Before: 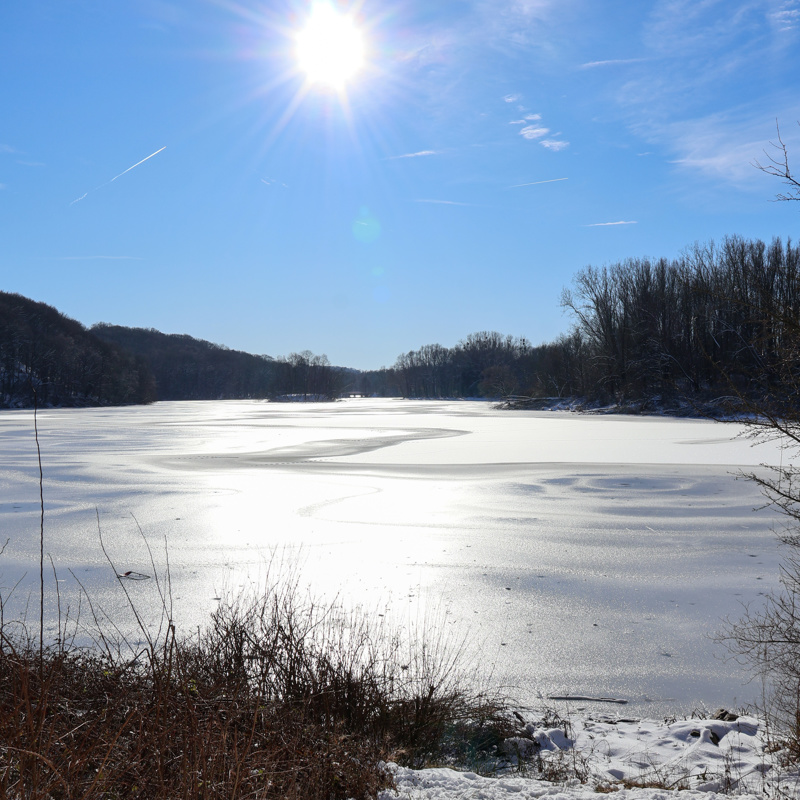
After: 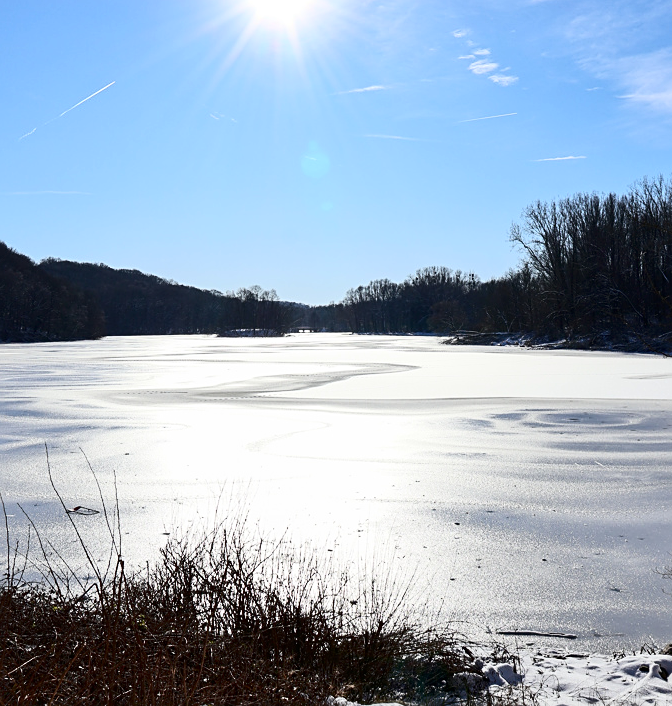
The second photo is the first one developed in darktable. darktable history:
contrast brightness saturation: contrast 0.28
crop: left 6.446%, top 8.188%, right 9.538%, bottom 3.548%
sharpen: on, module defaults
